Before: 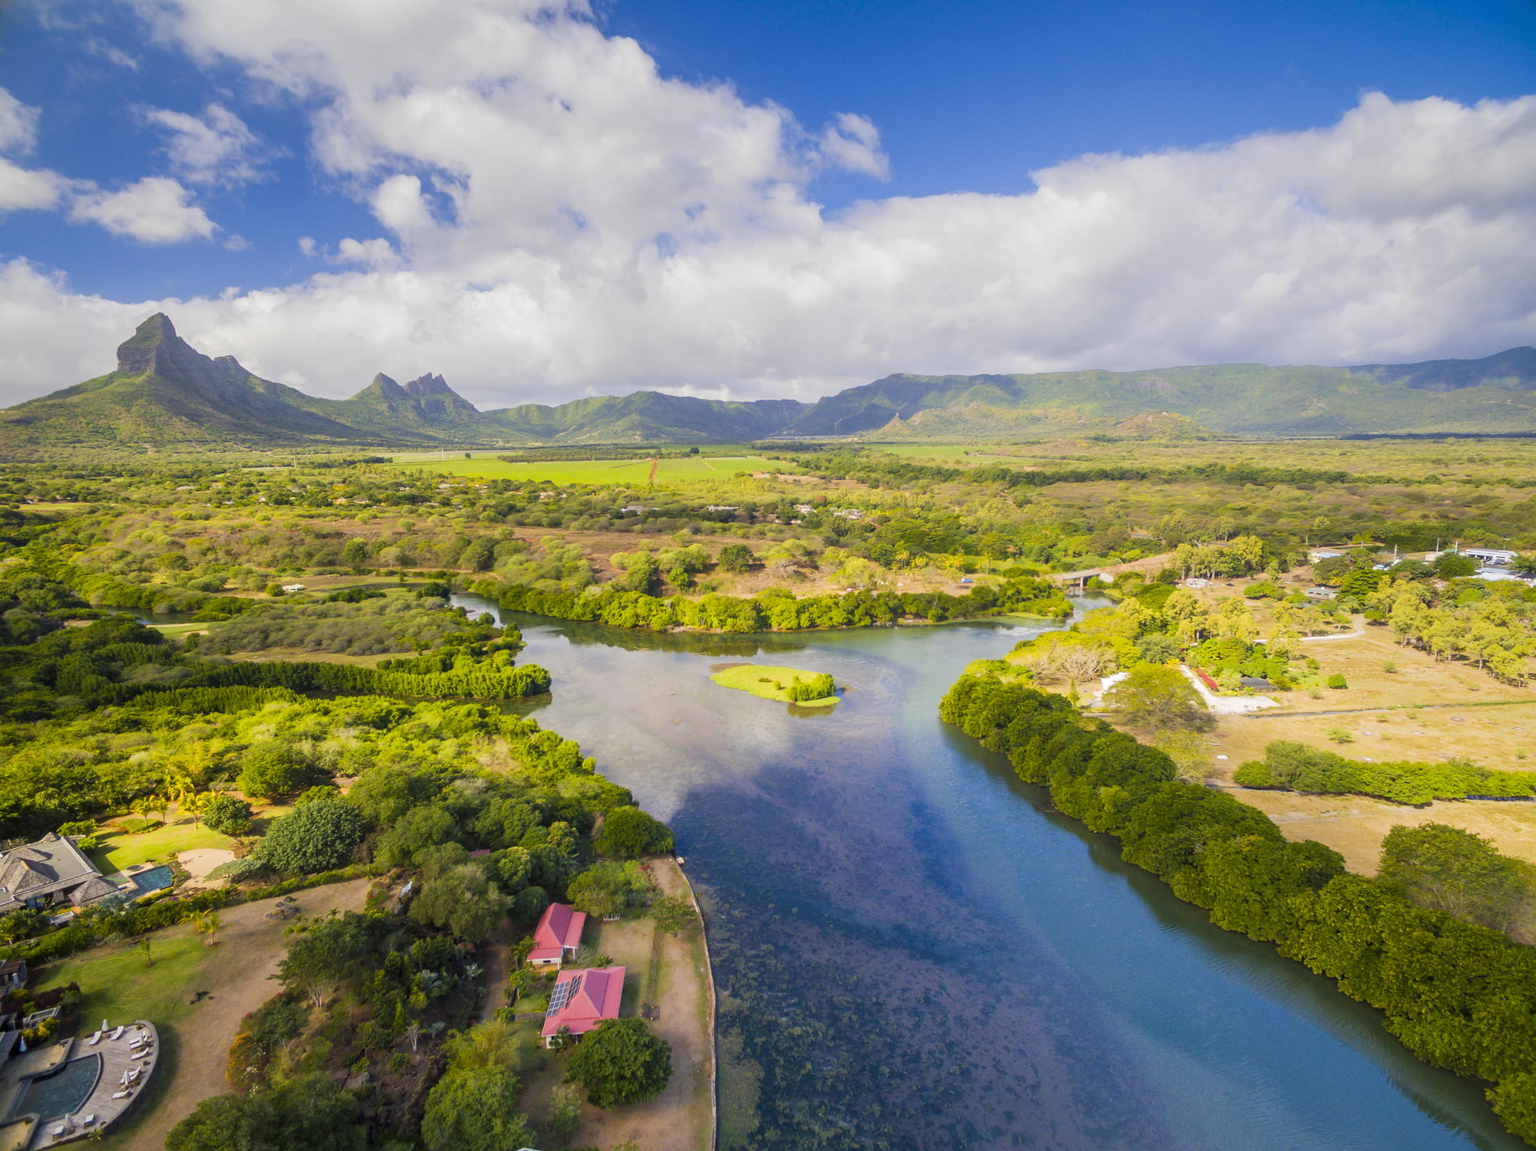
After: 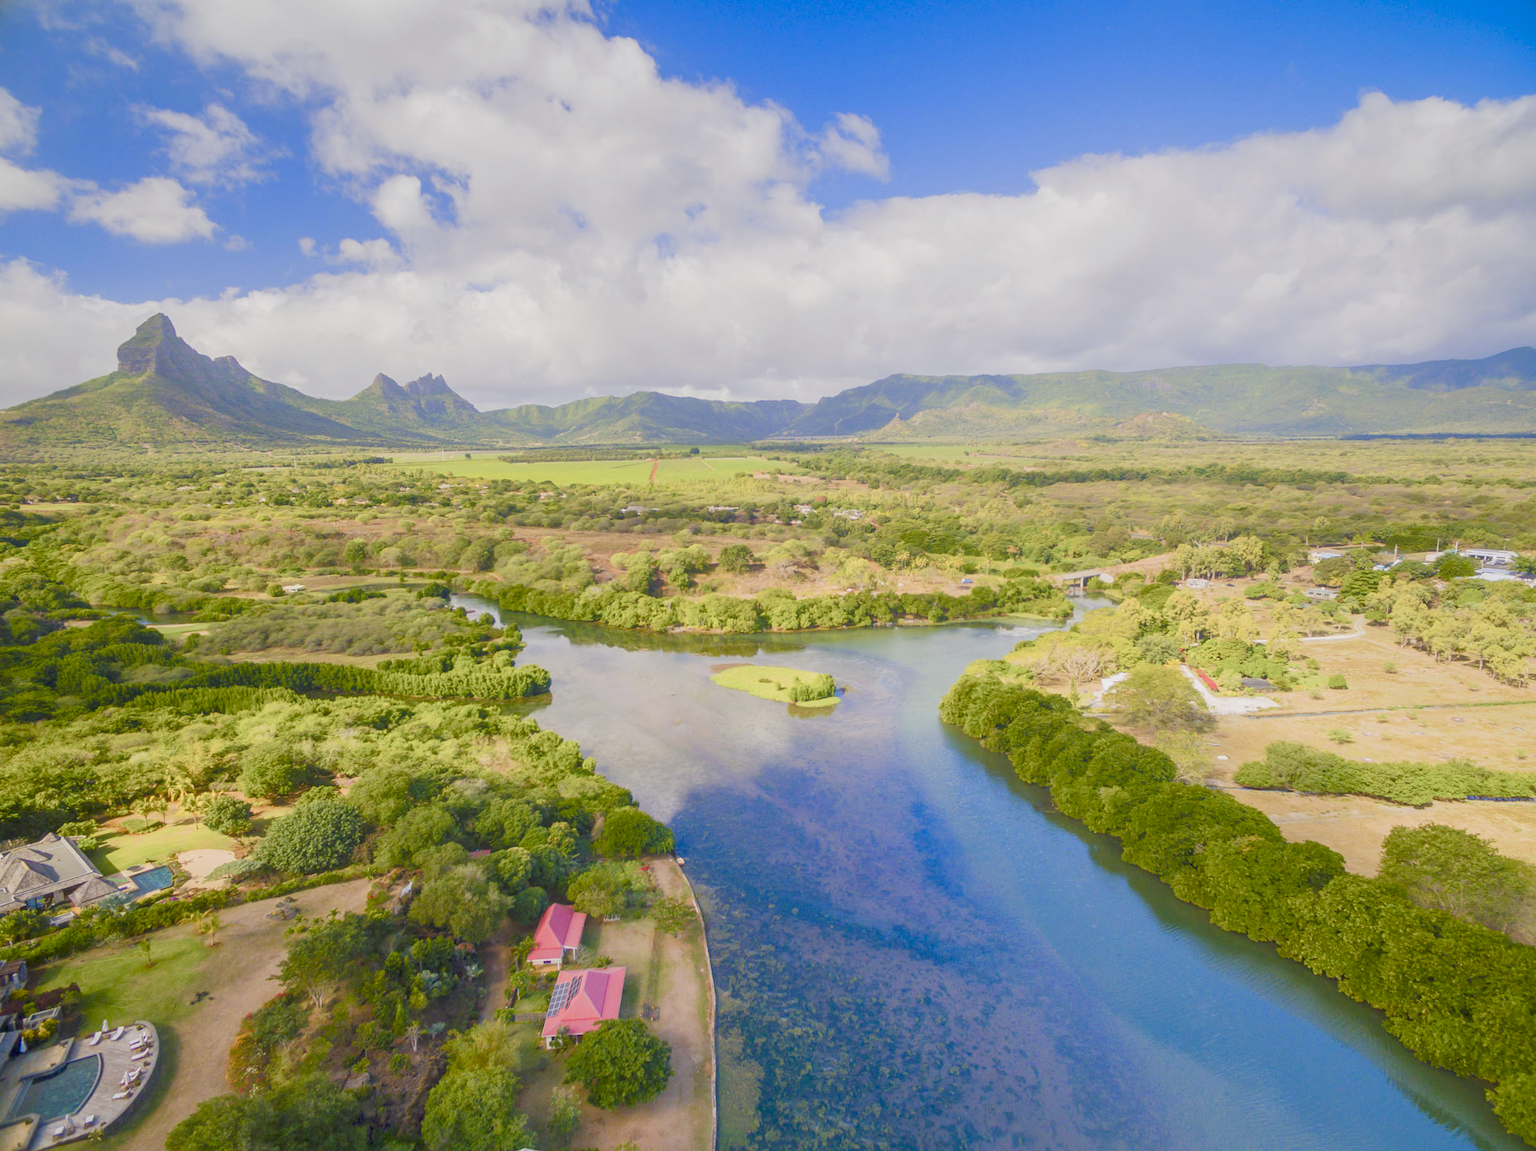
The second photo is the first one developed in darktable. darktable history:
exposure: black level correction 0, exposure 0.7 EV, compensate exposure bias true, compensate highlight preservation false
color balance rgb: shadows lift › chroma 1%, shadows lift › hue 113°, highlights gain › chroma 0.2%, highlights gain › hue 333°, perceptual saturation grading › global saturation 20%, perceptual saturation grading › highlights -50%, perceptual saturation grading › shadows 25%, contrast -30%
